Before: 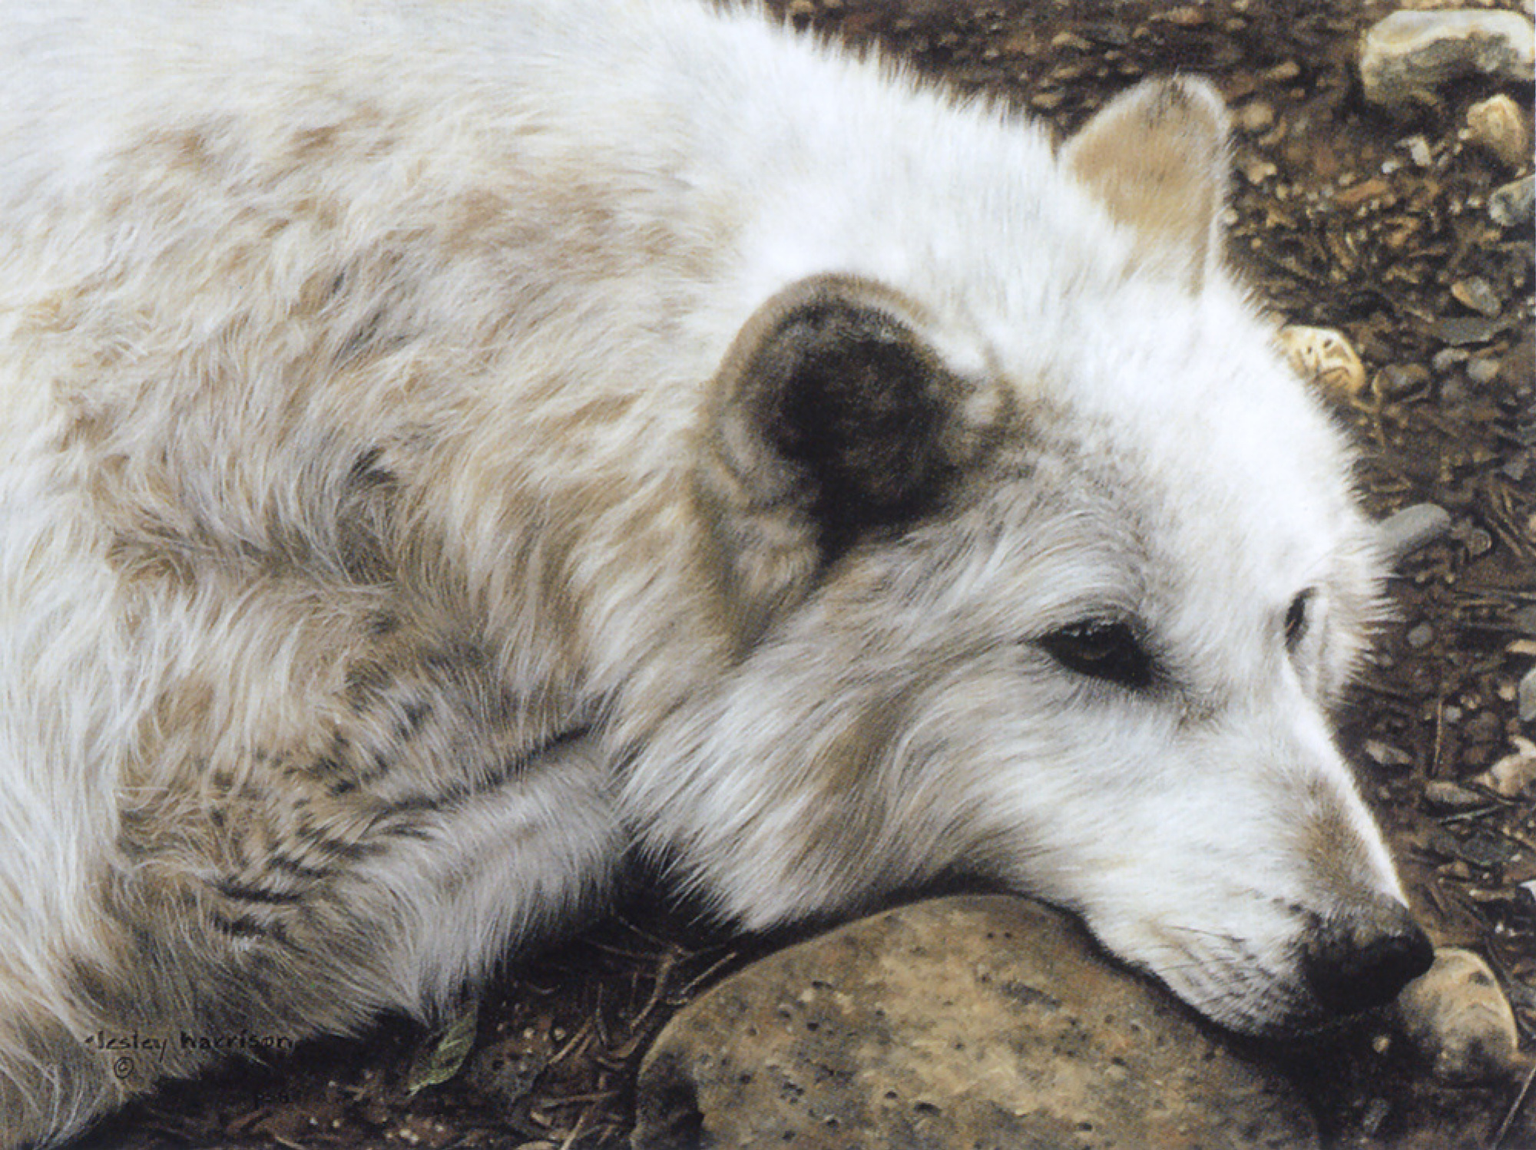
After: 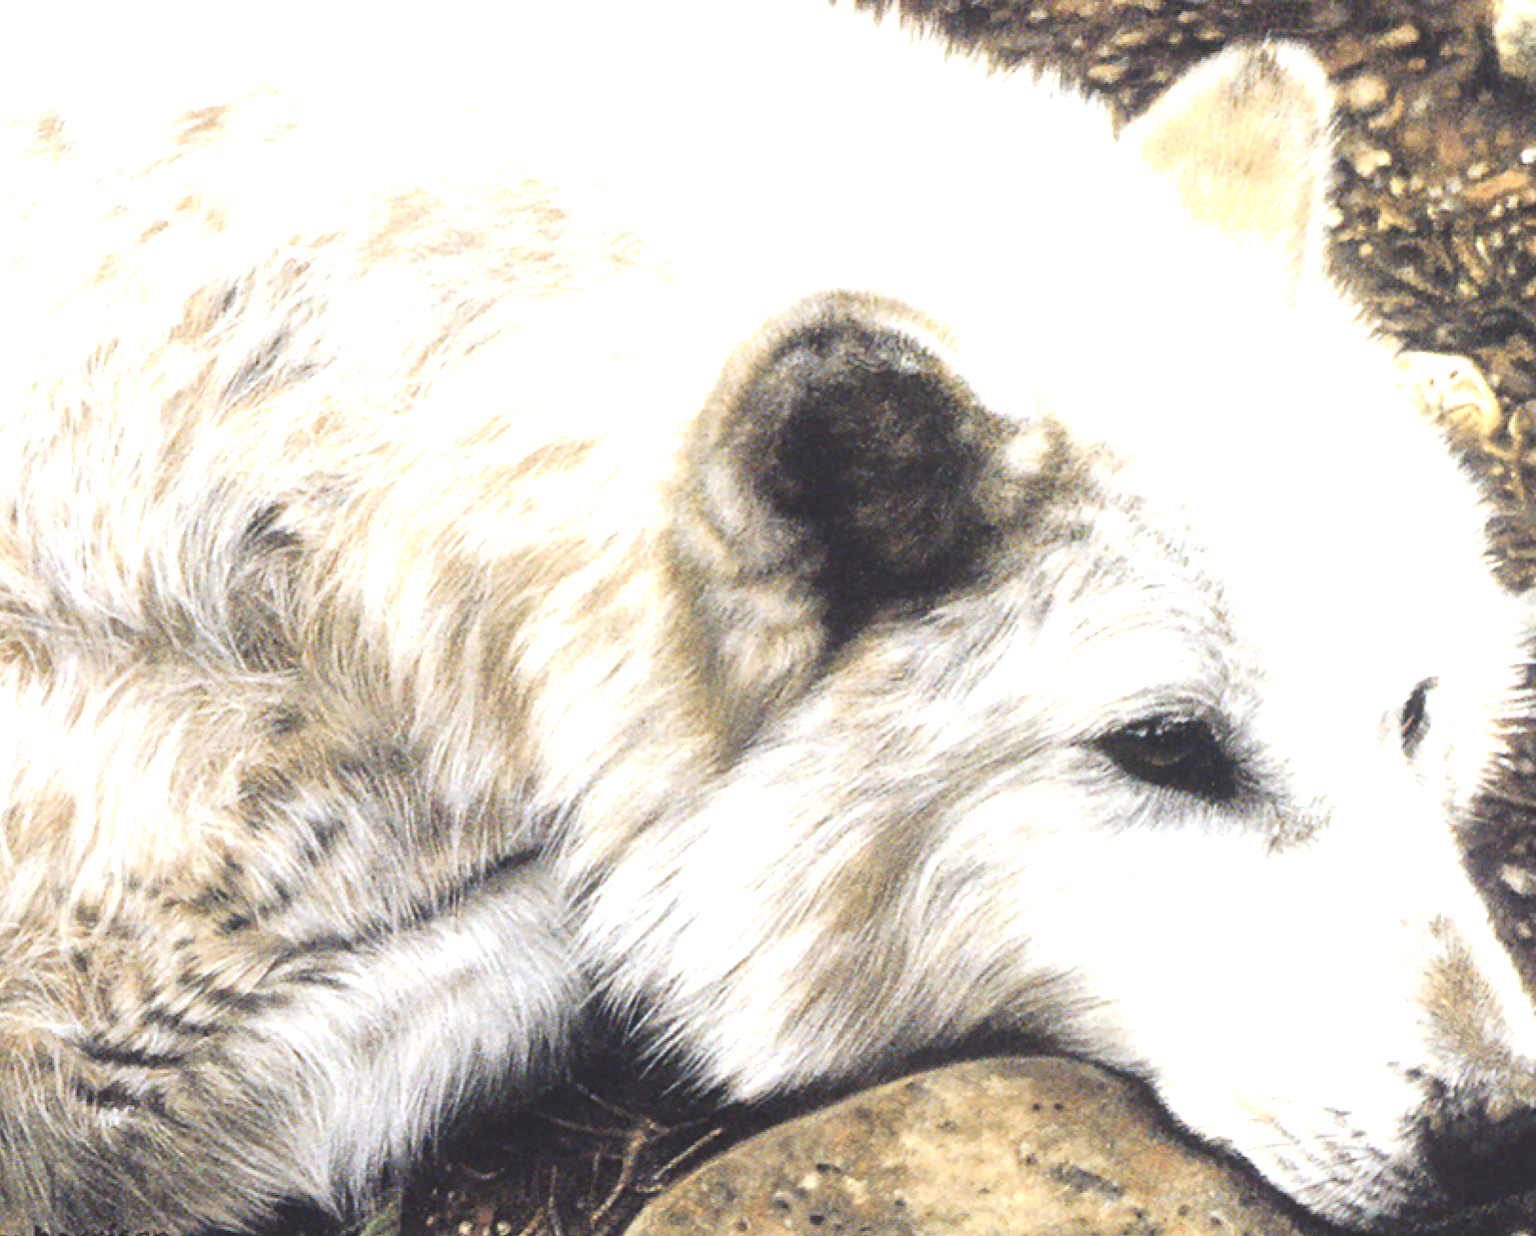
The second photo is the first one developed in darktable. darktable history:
crop: left 9.979%, top 3.637%, right 9.197%, bottom 9.49%
exposure: black level correction -0.002, exposure 1.34 EV, compensate highlight preservation false
tone curve: curves: ch0 [(0, 0) (0.003, 0.014) (0.011, 0.019) (0.025, 0.028) (0.044, 0.044) (0.069, 0.069) (0.1, 0.1) (0.136, 0.131) (0.177, 0.168) (0.224, 0.206) (0.277, 0.255) (0.335, 0.309) (0.399, 0.374) (0.468, 0.452) (0.543, 0.535) (0.623, 0.623) (0.709, 0.72) (0.801, 0.815) (0.898, 0.898) (1, 1)], preserve colors none
